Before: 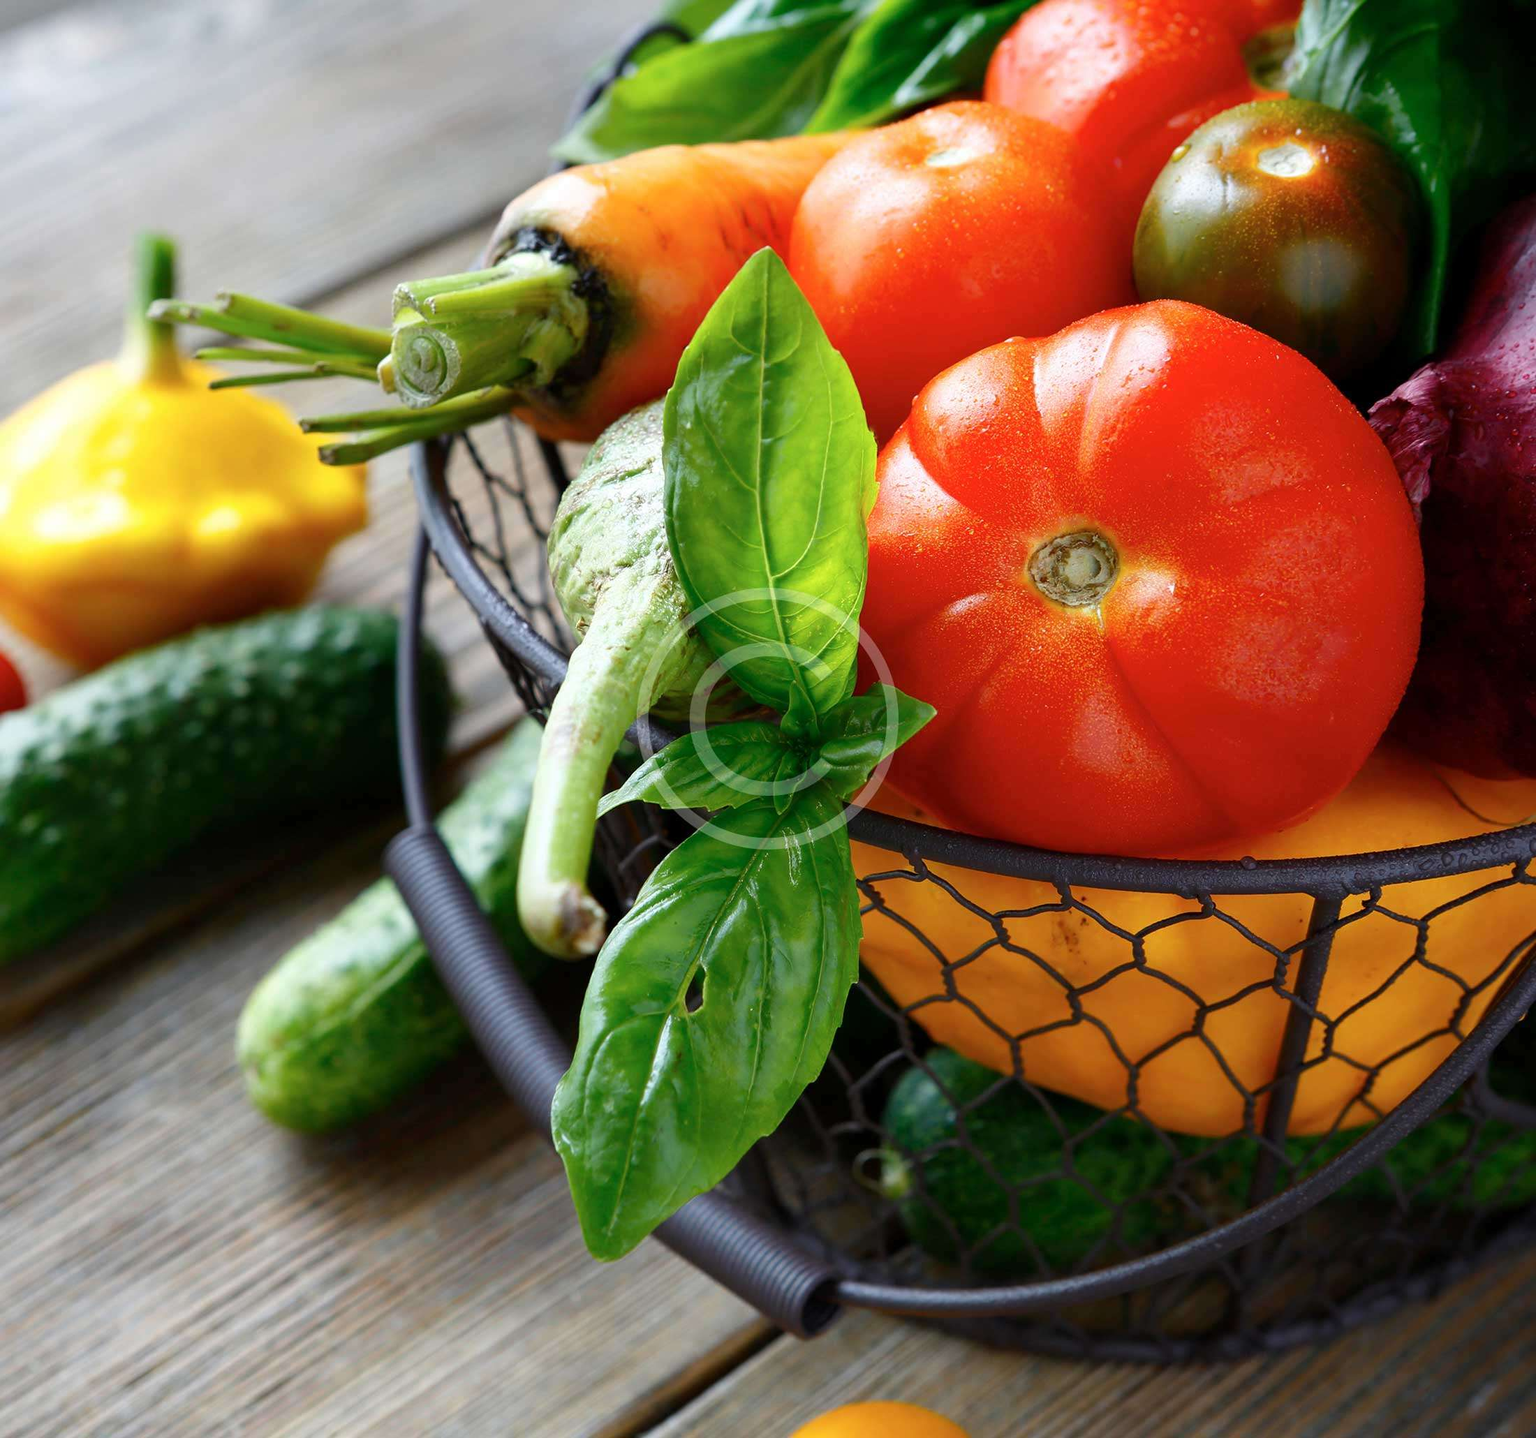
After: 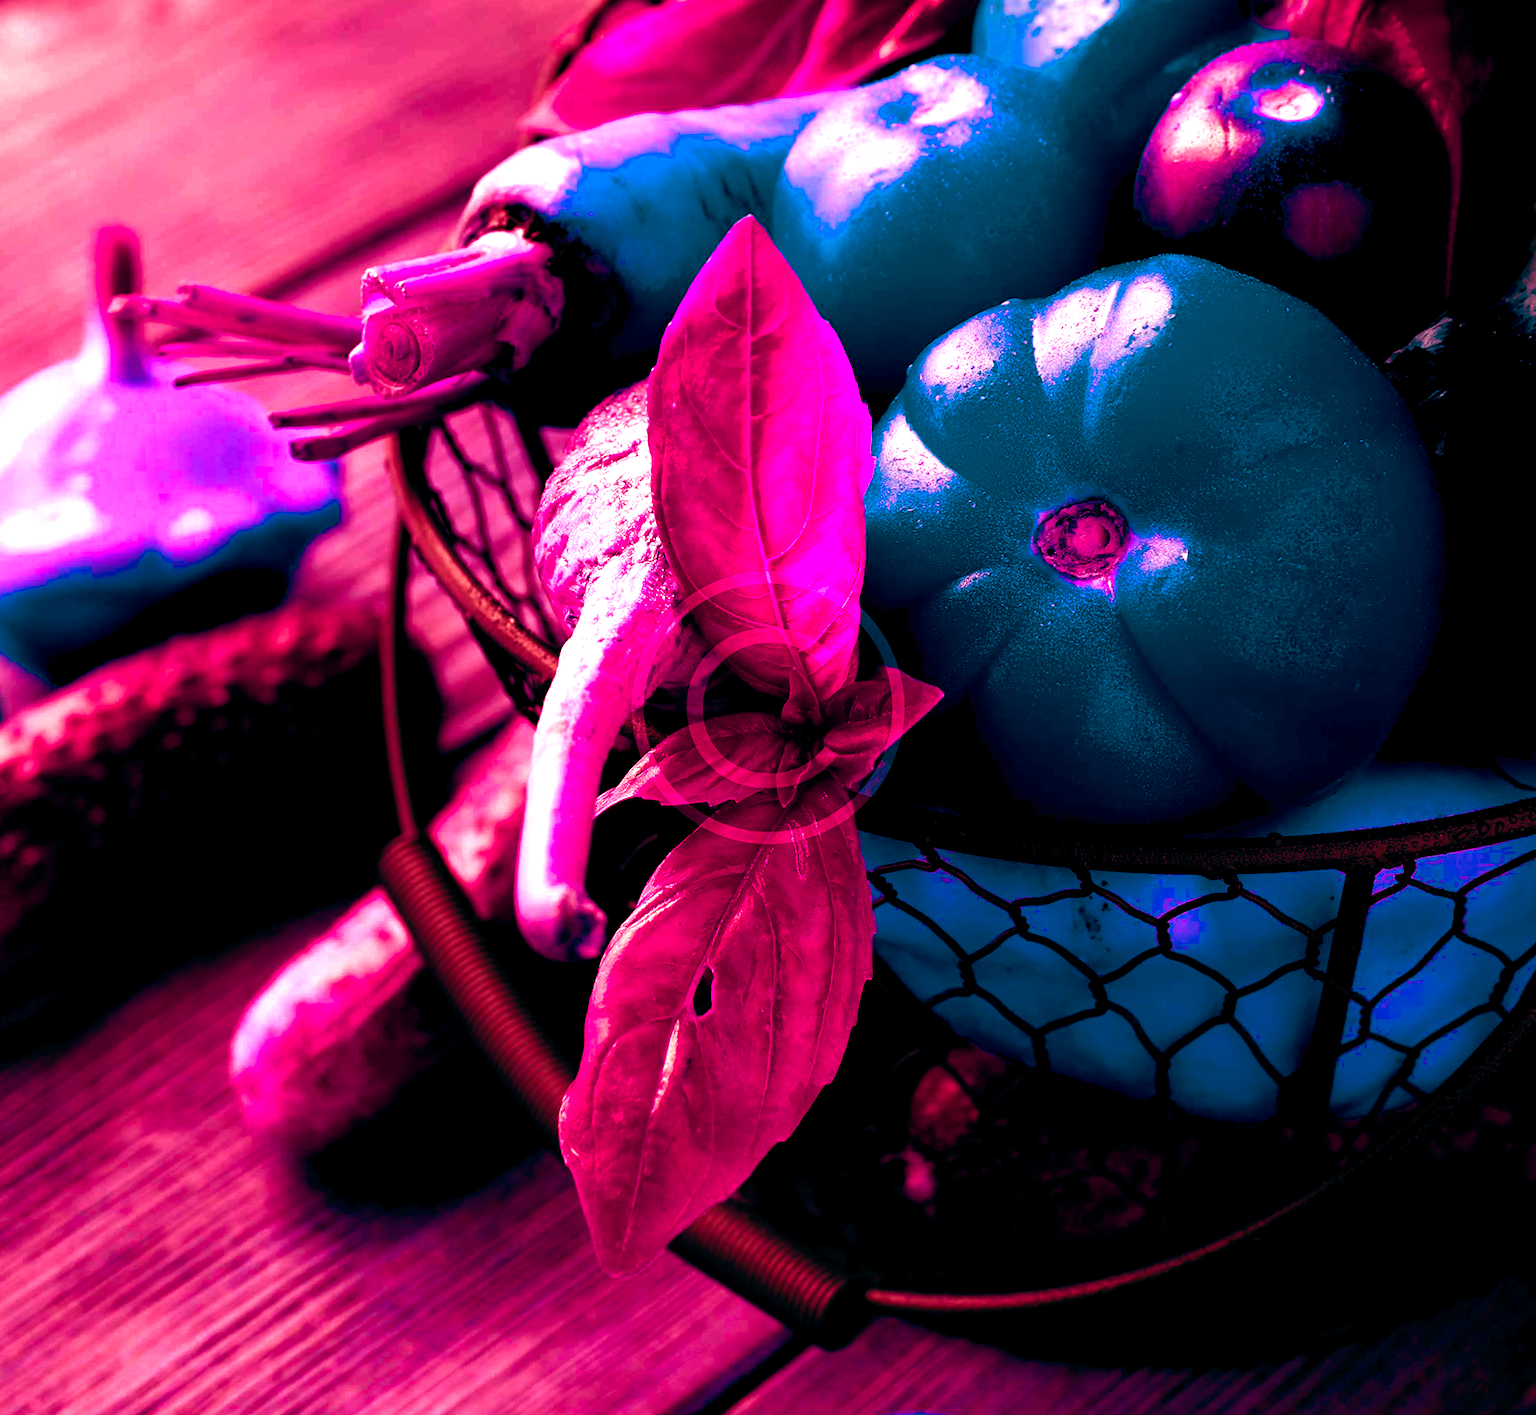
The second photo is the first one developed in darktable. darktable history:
color balance rgb: shadows lift › luminance -18.76%, shadows lift › chroma 35.44%, power › luminance -3.76%, power › hue 142.17°, highlights gain › chroma 7.5%, highlights gain › hue 184.75°, global offset › luminance -0.52%, global offset › chroma 0.91%, global offset › hue 173.36°, shadows fall-off 300%, white fulcrum 2 EV, highlights fall-off 300%, linear chroma grading › shadows 17.19%, linear chroma grading › highlights 61.12%, linear chroma grading › global chroma 50%, hue shift -150.52°, perceptual brilliance grading › global brilliance 12%, mask middle-gray fulcrum 100%, contrast gray fulcrum 38.43%, contrast 35.15%, saturation formula JzAzBz (2021)
rotate and perspective: rotation -2.12°, lens shift (vertical) 0.009, lens shift (horizontal) -0.008, automatic cropping original format, crop left 0.036, crop right 0.964, crop top 0.05, crop bottom 0.959
